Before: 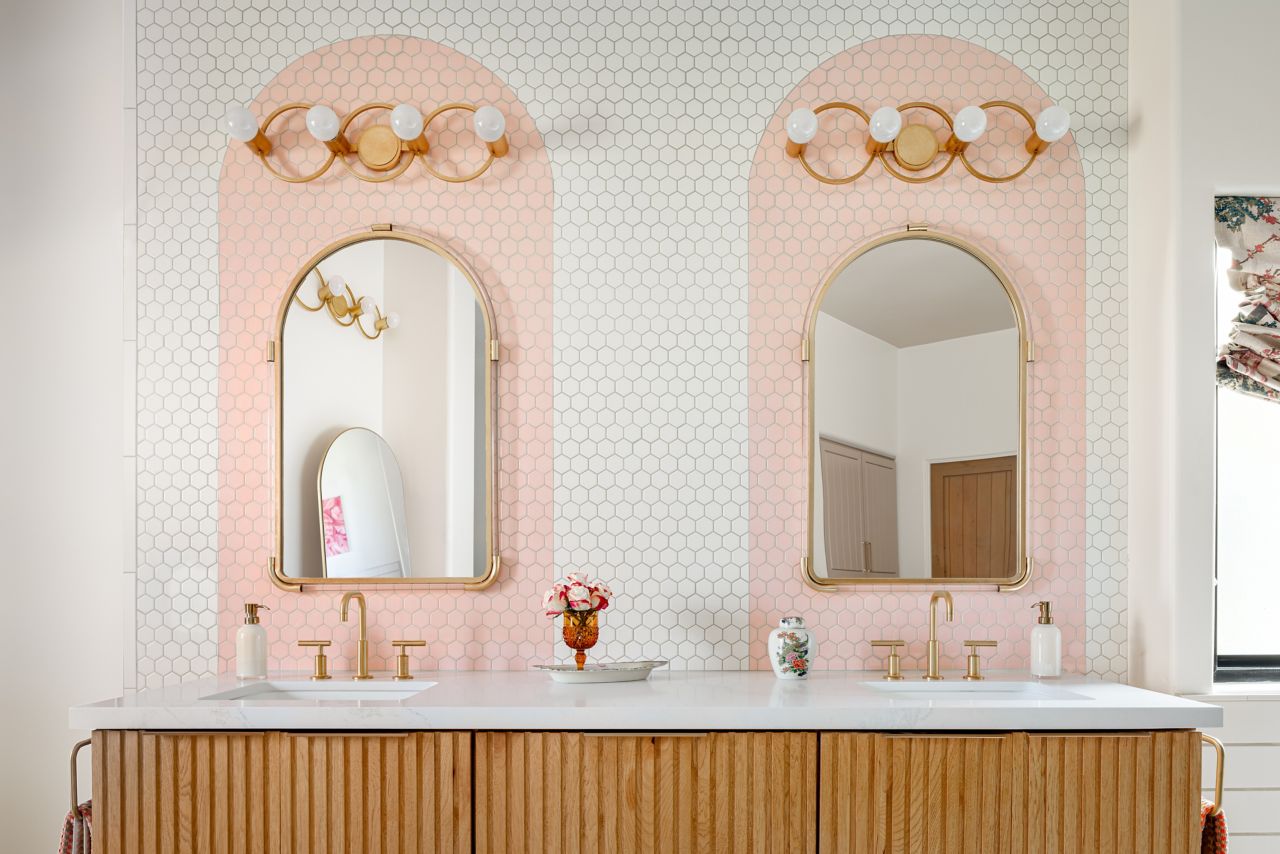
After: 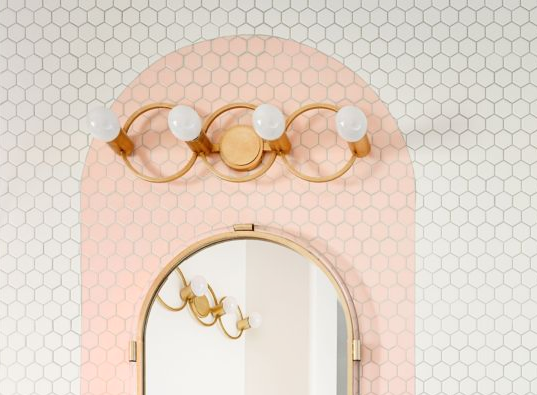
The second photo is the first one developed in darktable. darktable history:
contrast brightness saturation: contrast 0.15, brightness 0.05
crop and rotate: left 10.817%, top 0.062%, right 47.194%, bottom 53.626%
